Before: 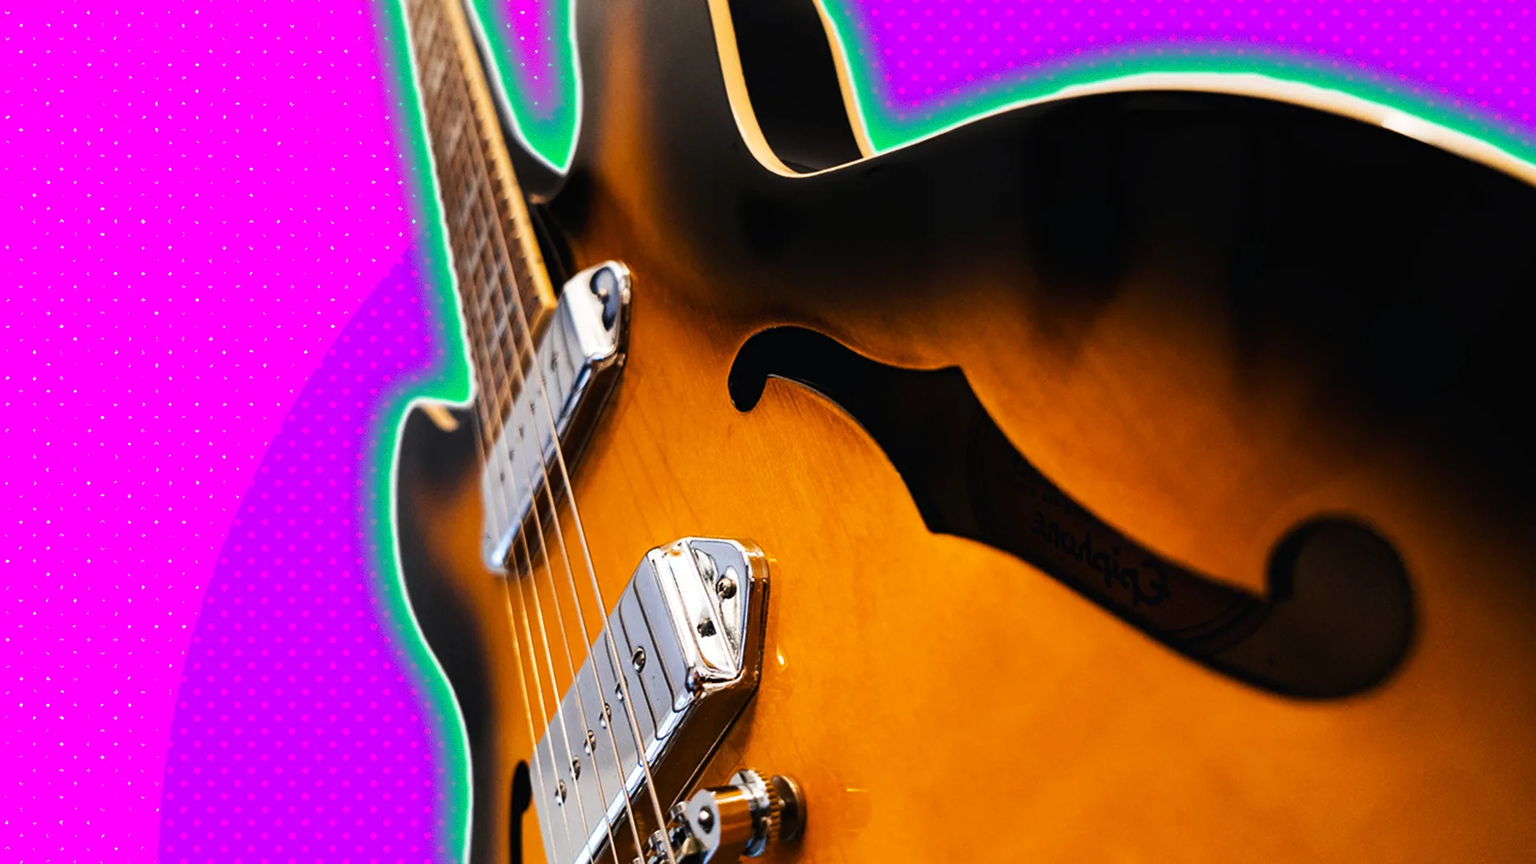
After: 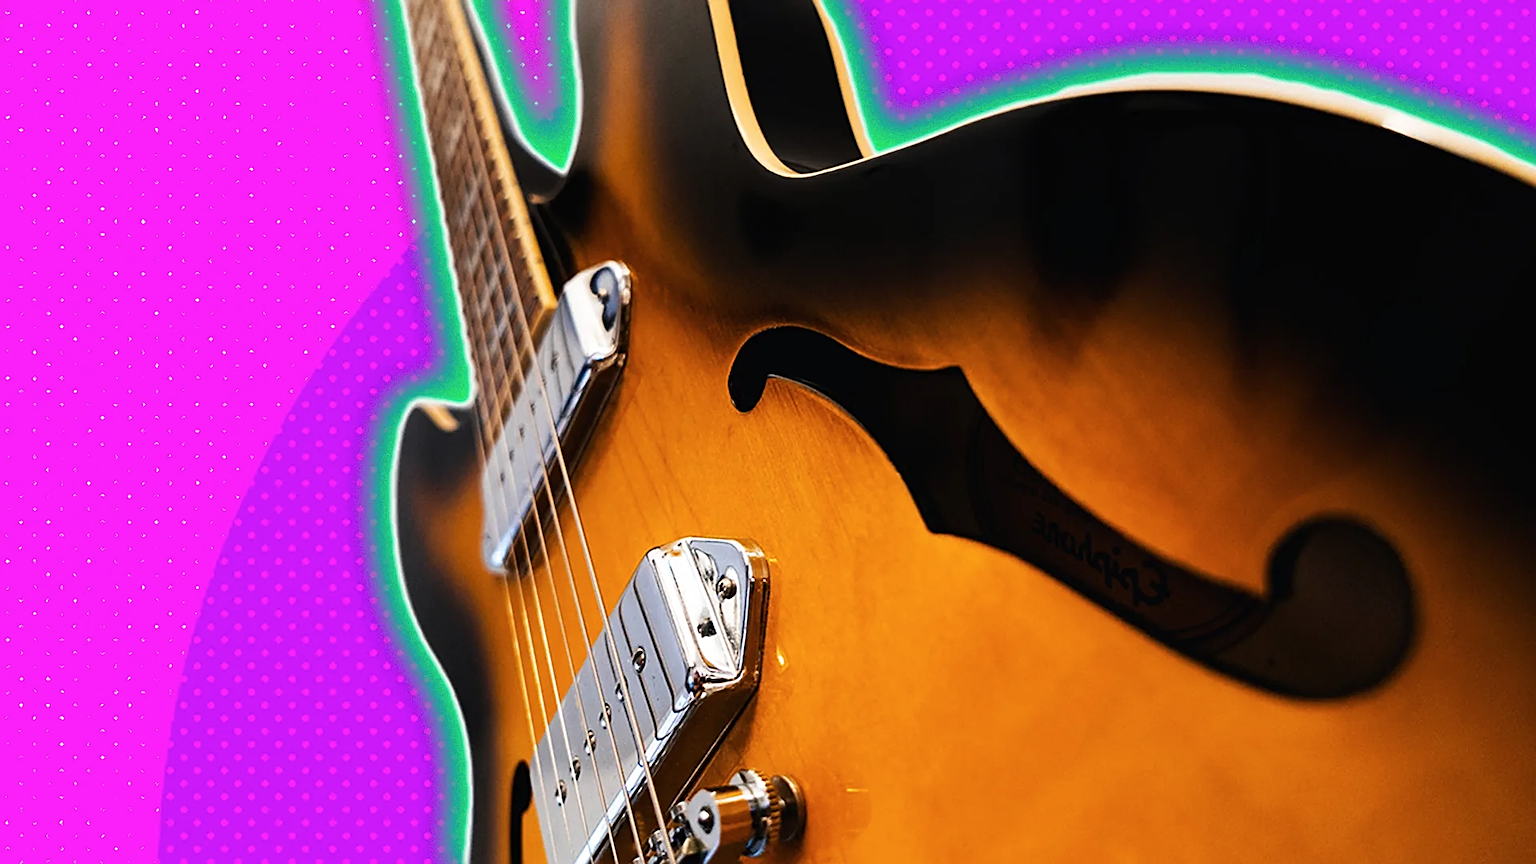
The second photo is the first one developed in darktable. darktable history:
contrast brightness saturation: saturation -0.04
sharpen: on, module defaults
